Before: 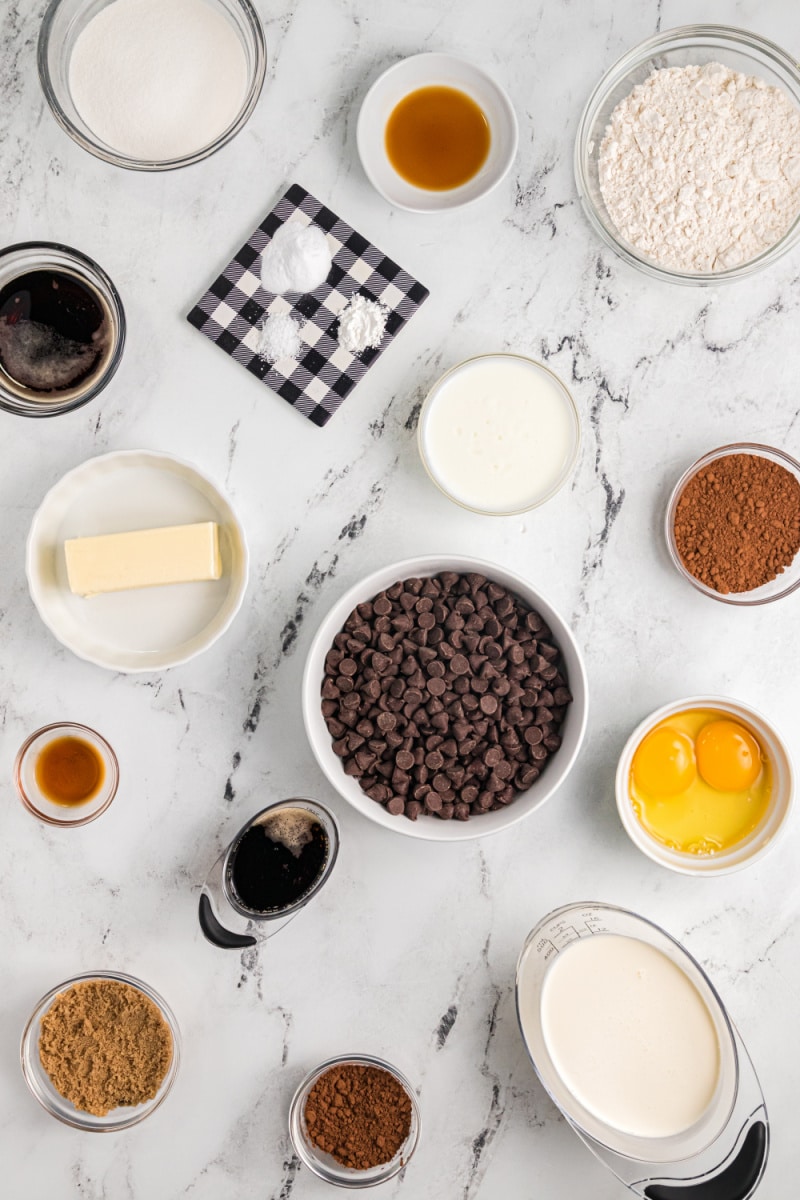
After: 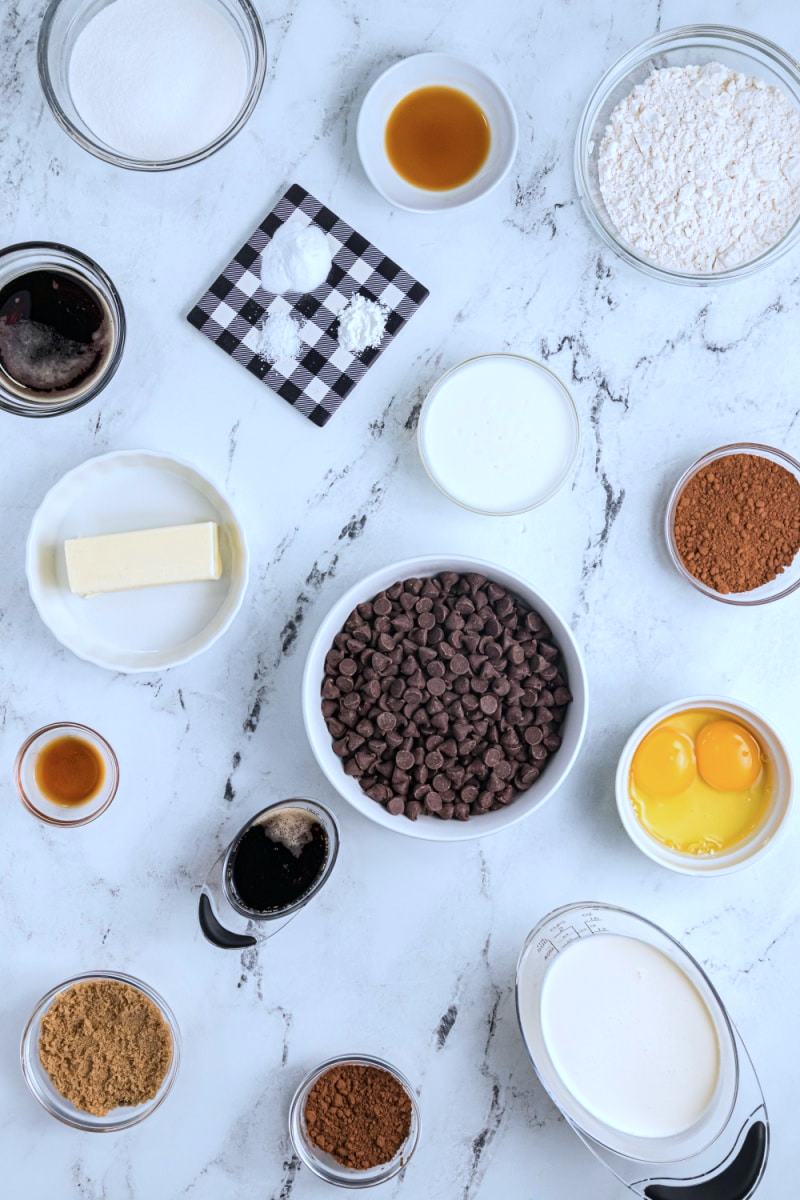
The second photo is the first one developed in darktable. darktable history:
color calibration: x 0.38, y 0.391, temperature 4081.83 K
